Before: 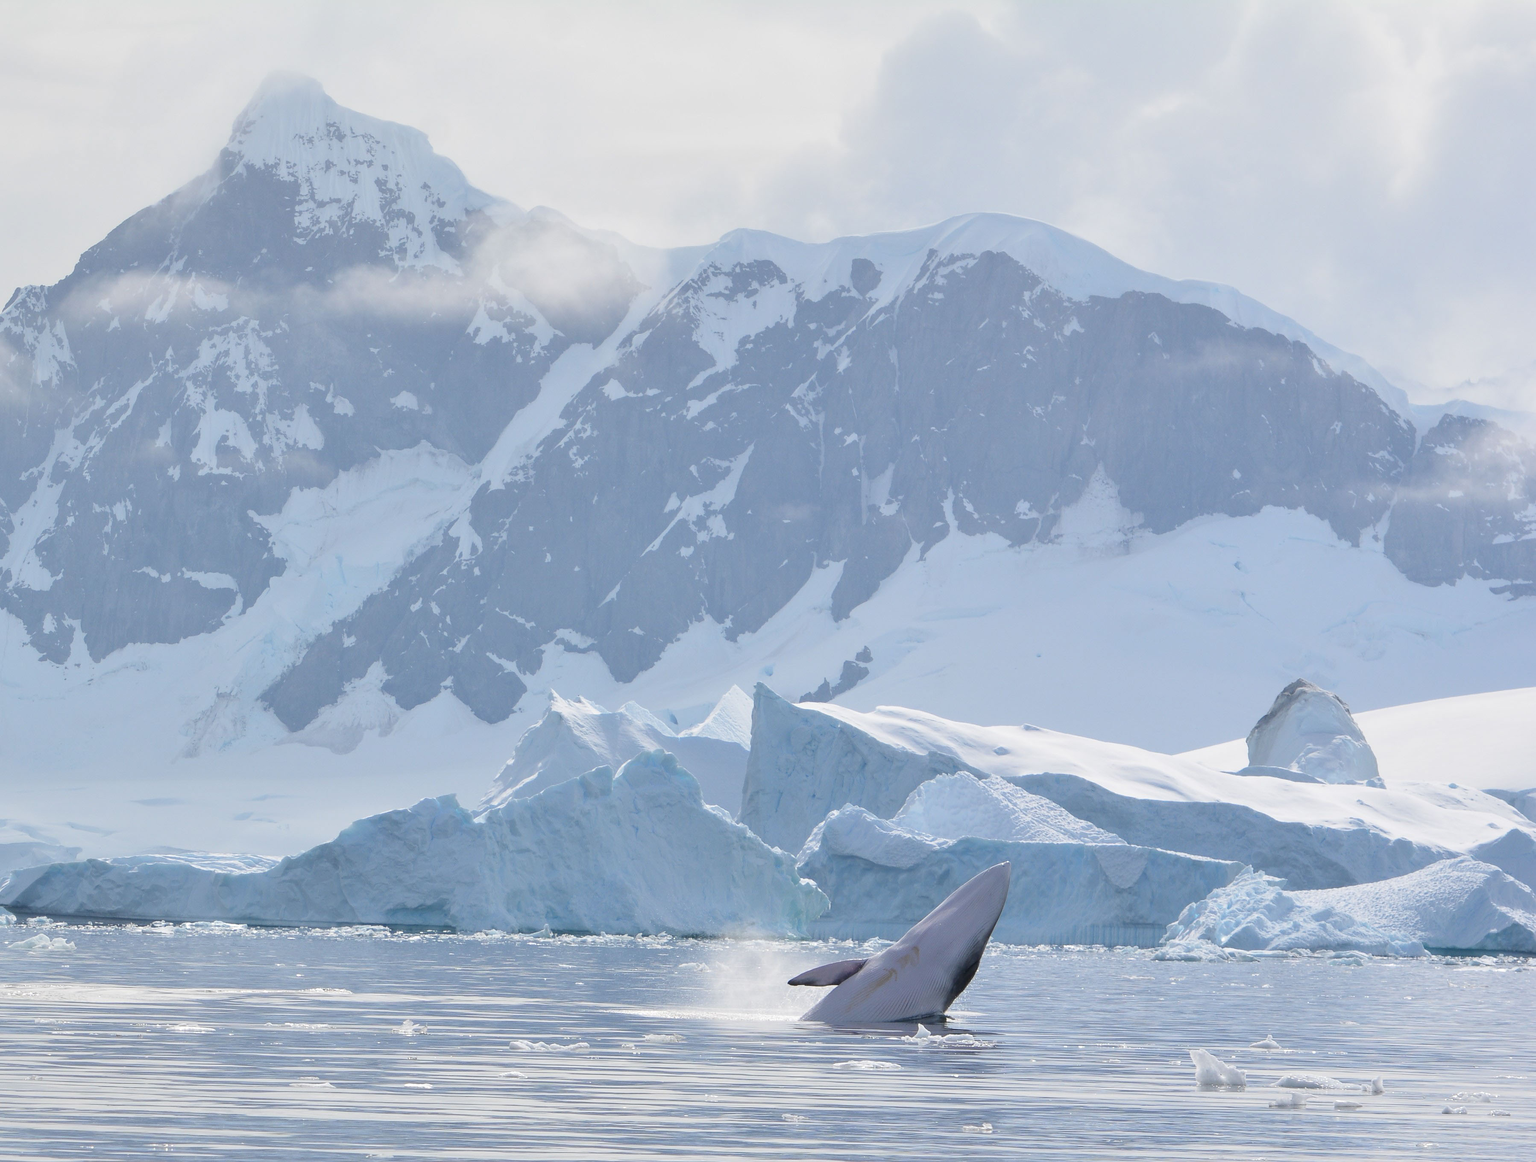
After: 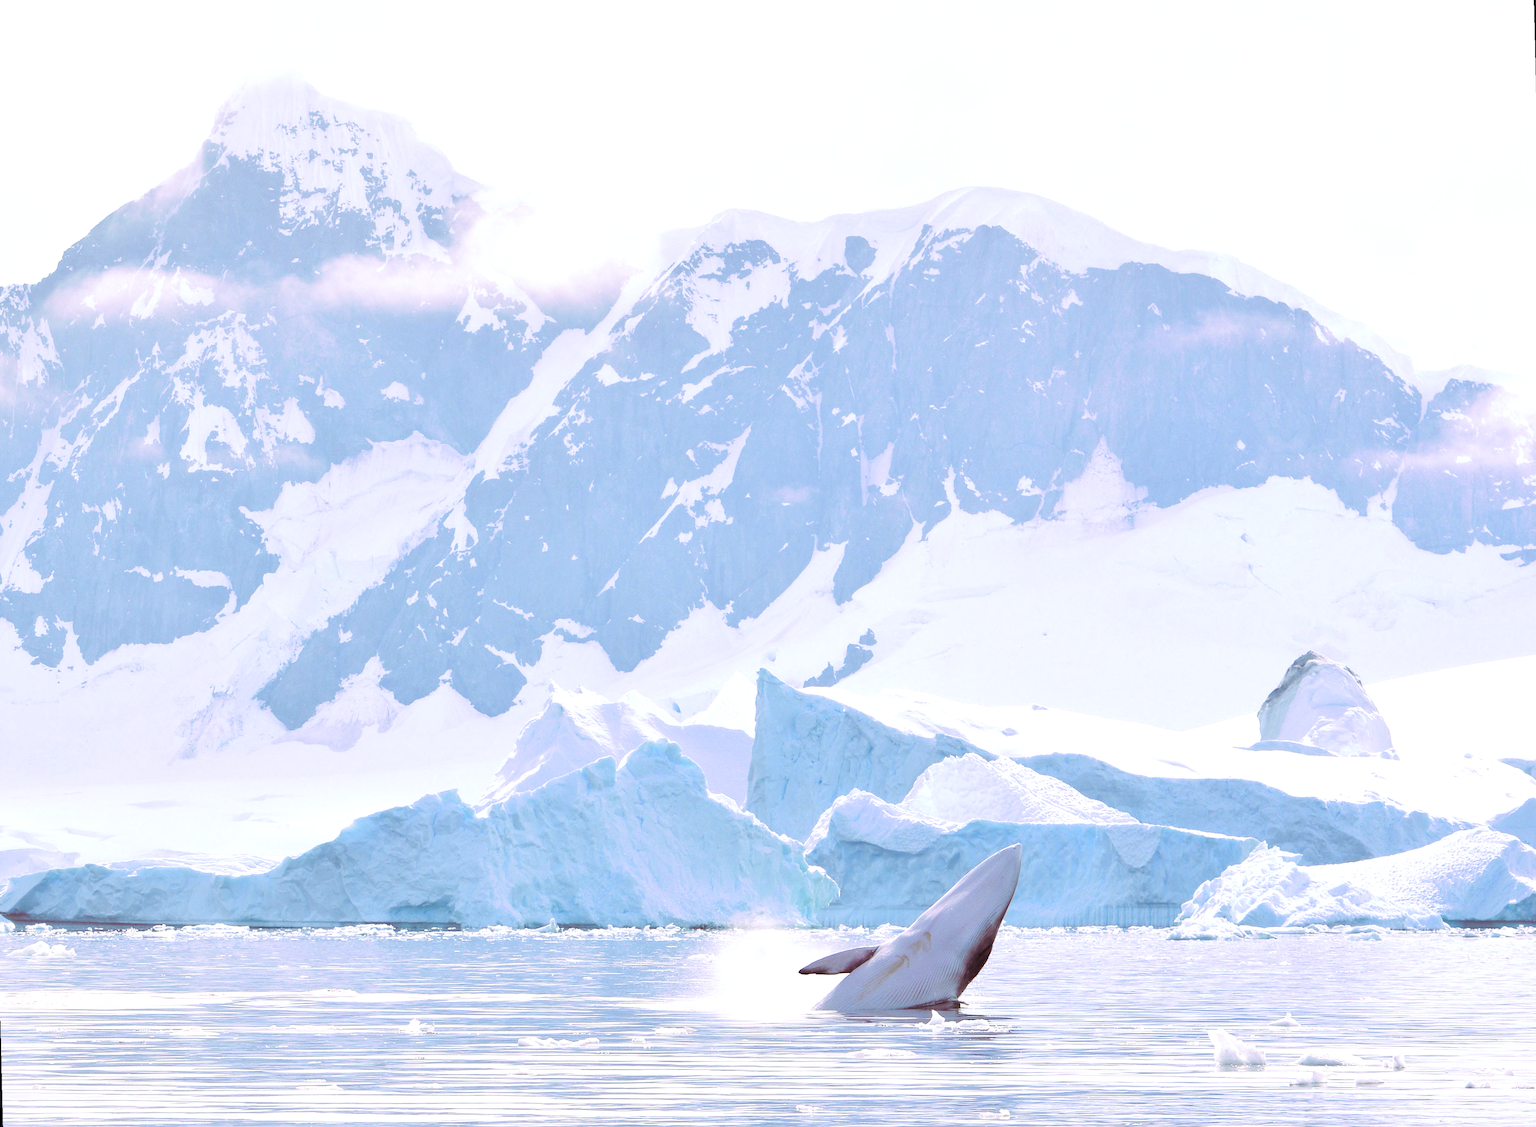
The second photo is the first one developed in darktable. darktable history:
crop: top 0.05%, bottom 0.098%
rotate and perspective: rotation -1.42°, crop left 0.016, crop right 0.984, crop top 0.035, crop bottom 0.965
split-toning: highlights › hue 298.8°, highlights › saturation 0.73, compress 41.76%
shadows and highlights: shadows 29.32, highlights -29.32, low approximation 0.01, soften with gaussian
exposure: black level correction 0, exposure 0.7 EV, compensate exposure bias true, compensate highlight preservation false
tone curve: curves: ch0 [(0, 0) (0.004, 0.001) (0.133, 0.112) (0.325, 0.362) (0.832, 0.893) (1, 1)], color space Lab, linked channels, preserve colors none
